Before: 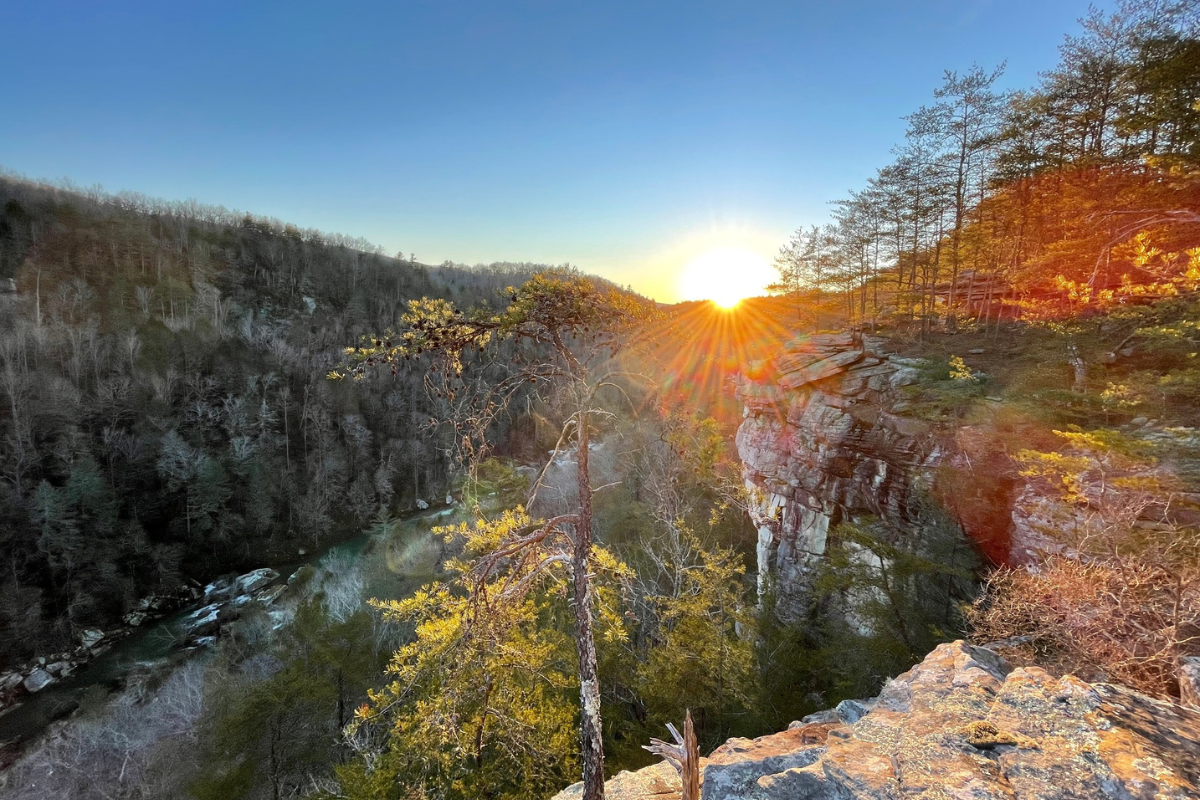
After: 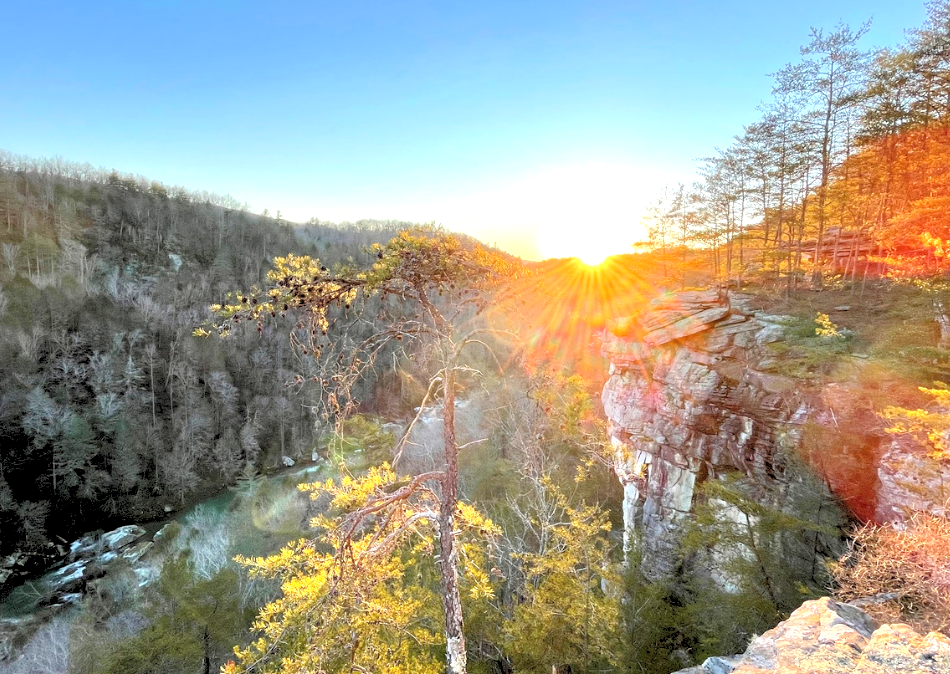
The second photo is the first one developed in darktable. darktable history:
rgb levels: preserve colors sum RGB, levels [[0.038, 0.433, 0.934], [0, 0.5, 1], [0, 0.5, 1]]
exposure: black level correction 0, exposure 1.1 EV, compensate highlight preservation false
crop: left 11.225%, top 5.381%, right 9.565%, bottom 10.314%
